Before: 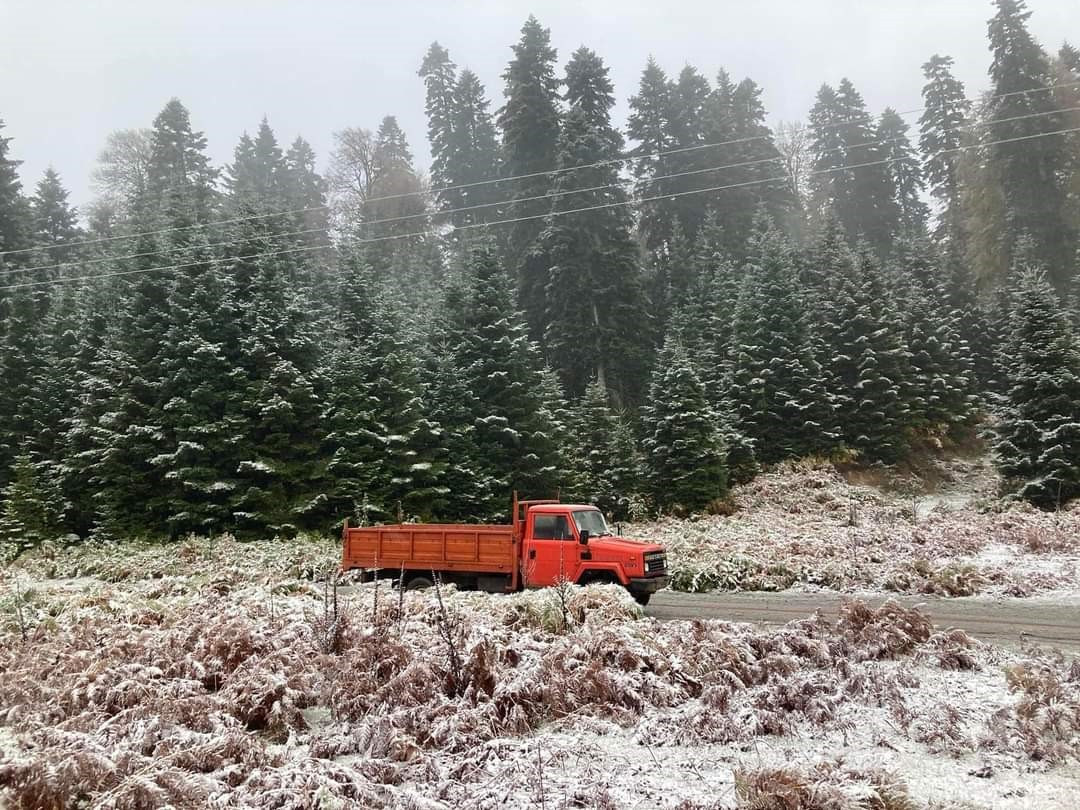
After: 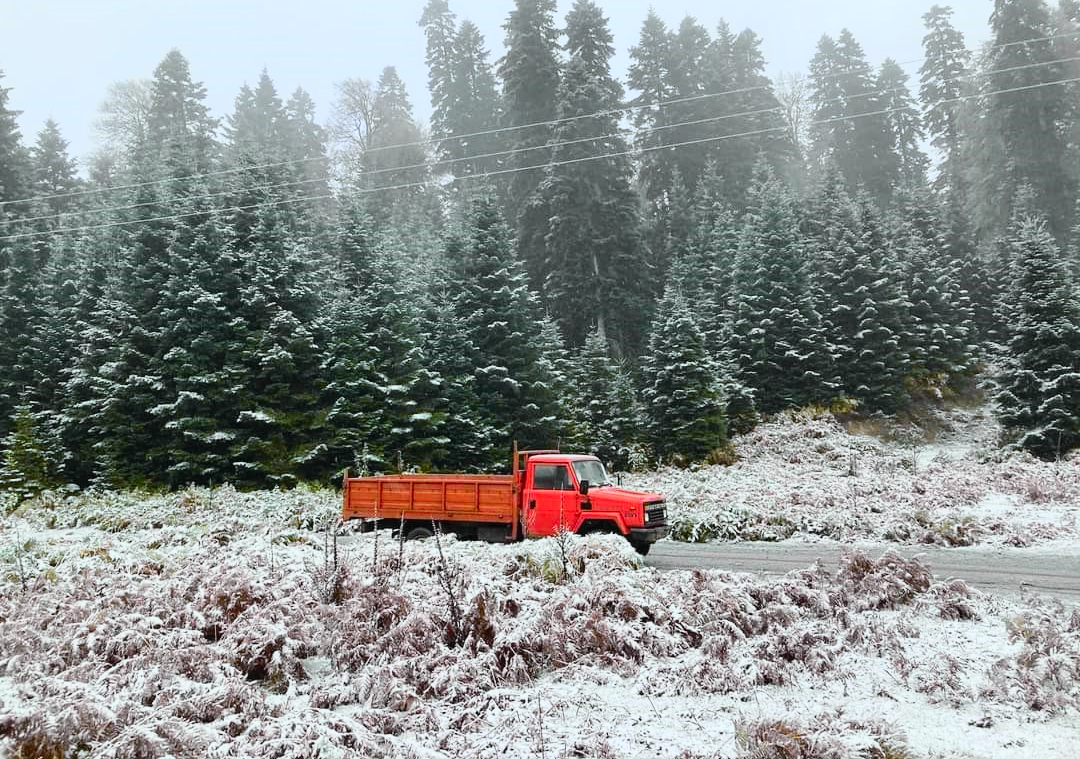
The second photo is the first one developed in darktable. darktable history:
white balance: red 0.924, blue 1.095
tone curve: curves: ch0 [(0, 0.012) (0.093, 0.11) (0.345, 0.425) (0.457, 0.562) (0.628, 0.738) (0.839, 0.909) (0.998, 0.978)]; ch1 [(0, 0) (0.437, 0.408) (0.472, 0.47) (0.502, 0.497) (0.527, 0.523) (0.568, 0.577) (0.62, 0.66) (0.669, 0.748) (0.859, 0.899) (1, 1)]; ch2 [(0, 0) (0.33, 0.301) (0.421, 0.443) (0.473, 0.498) (0.509, 0.502) (0.535, 0.545) (0.549, 0.576) (0.644, 0.703) (1, 1)], color space Lab, independent channels, preserve colors none
crop and rotate: top 6.25%
